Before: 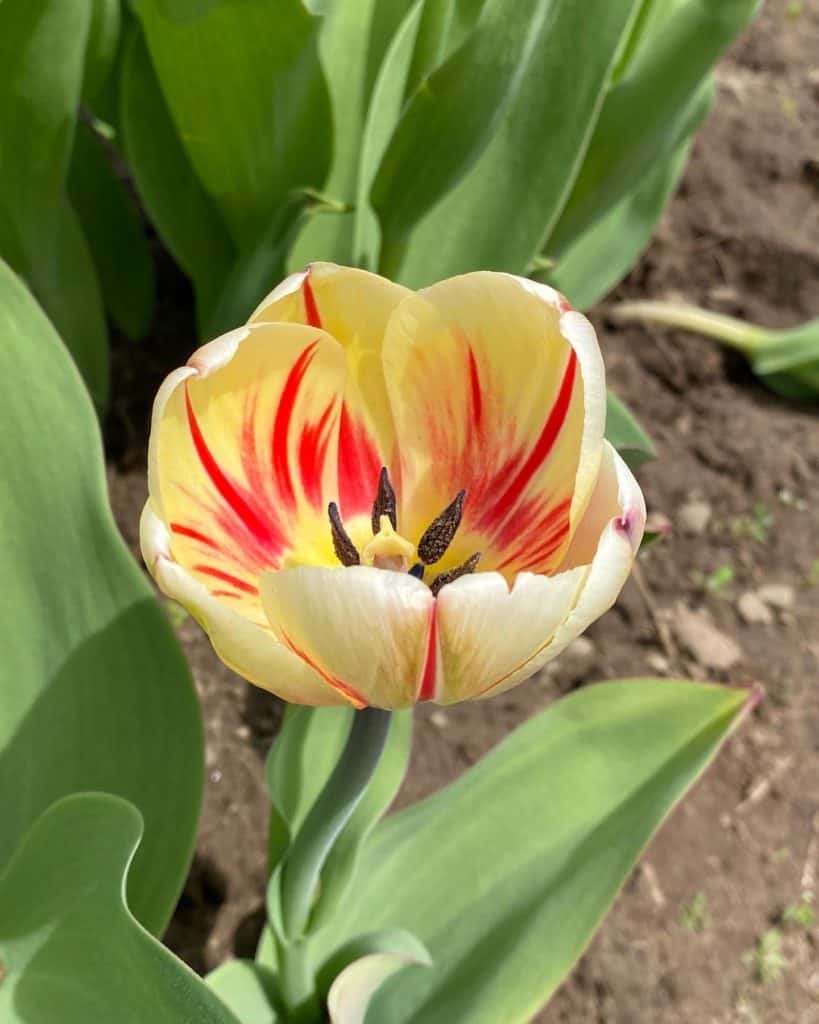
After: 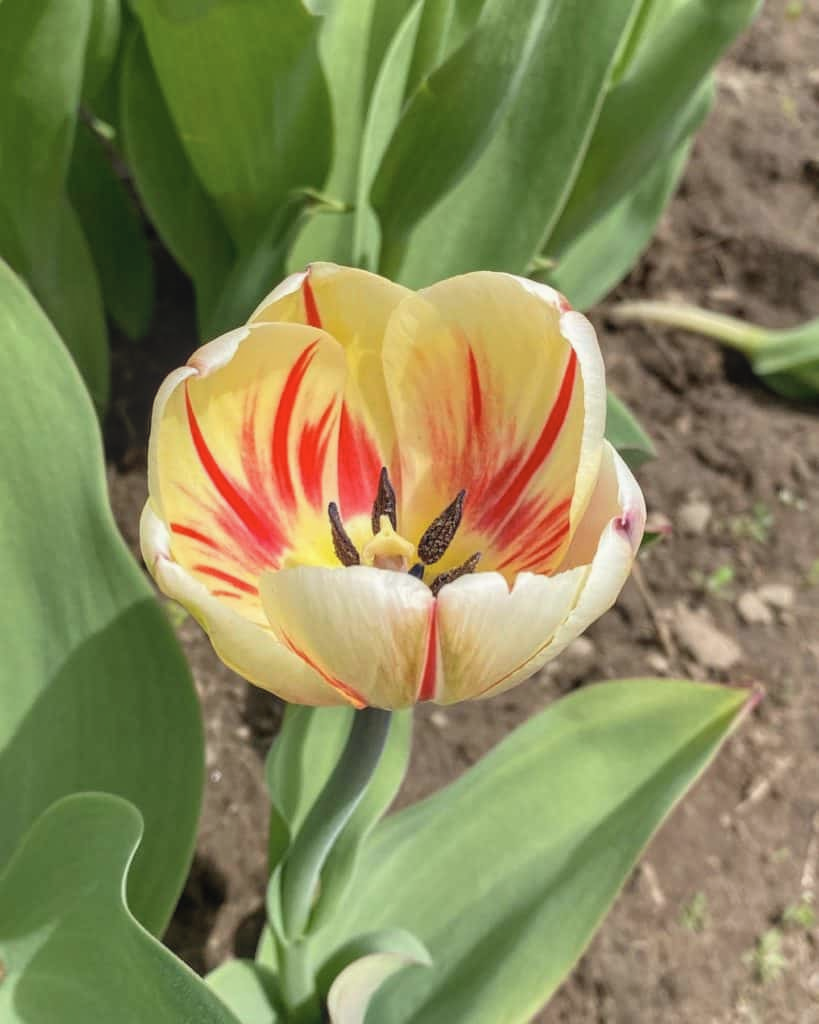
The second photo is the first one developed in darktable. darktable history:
local contrast: detail 130%
contrast brightness saturation: contrast -0.15, brightness 0.05, saturation -0.12
